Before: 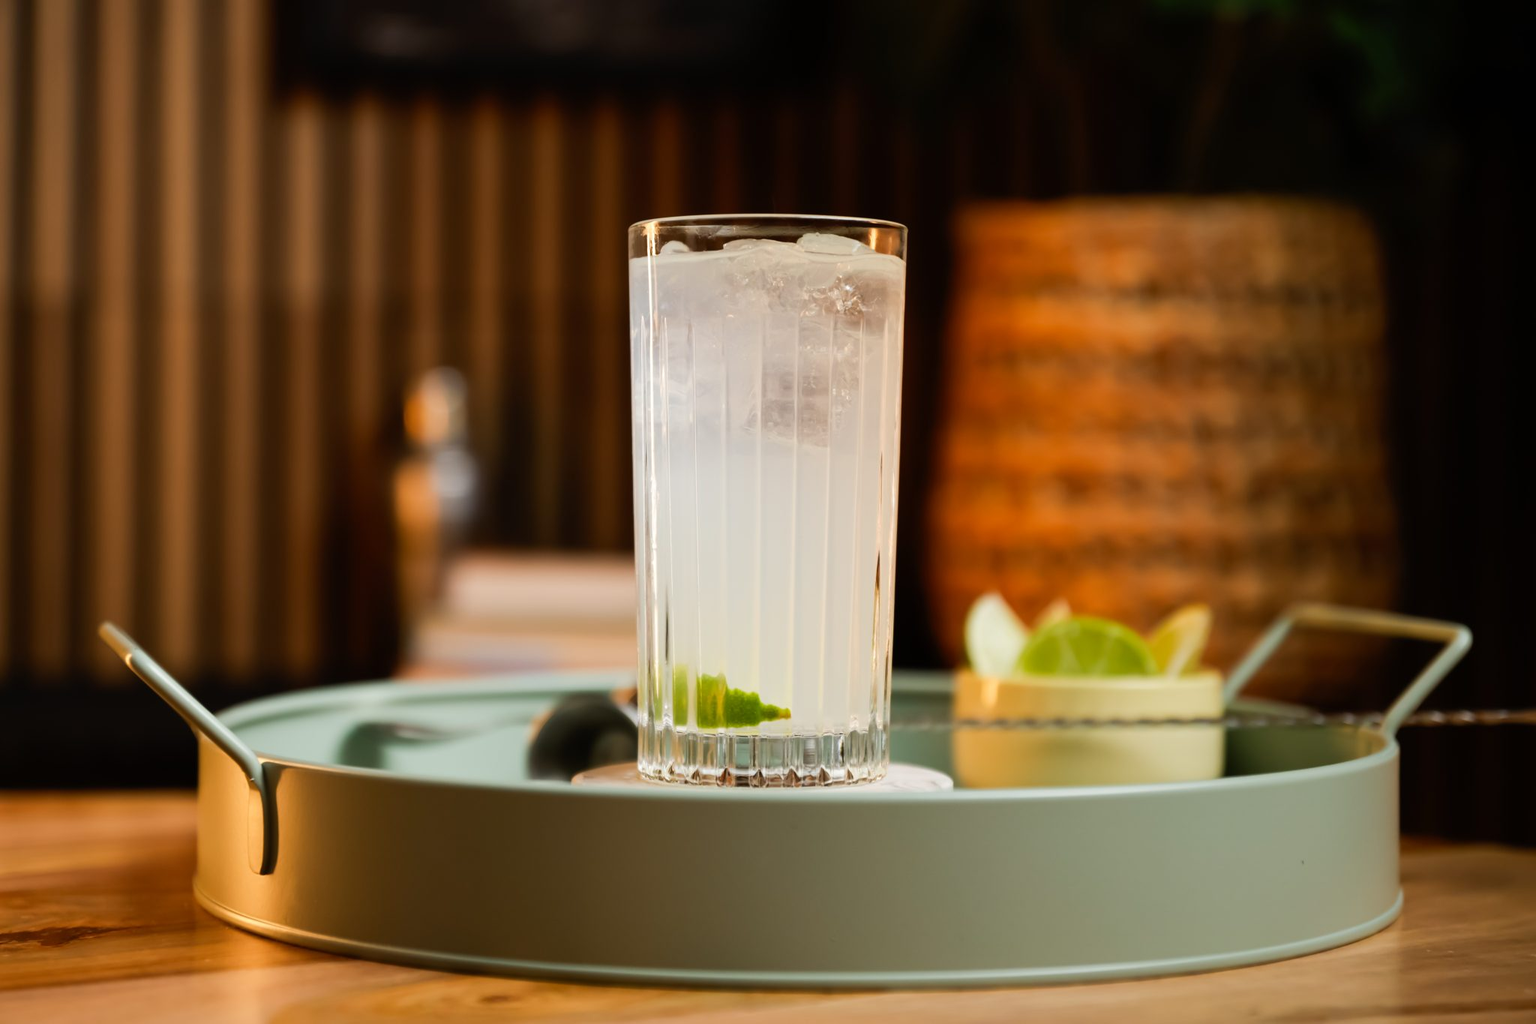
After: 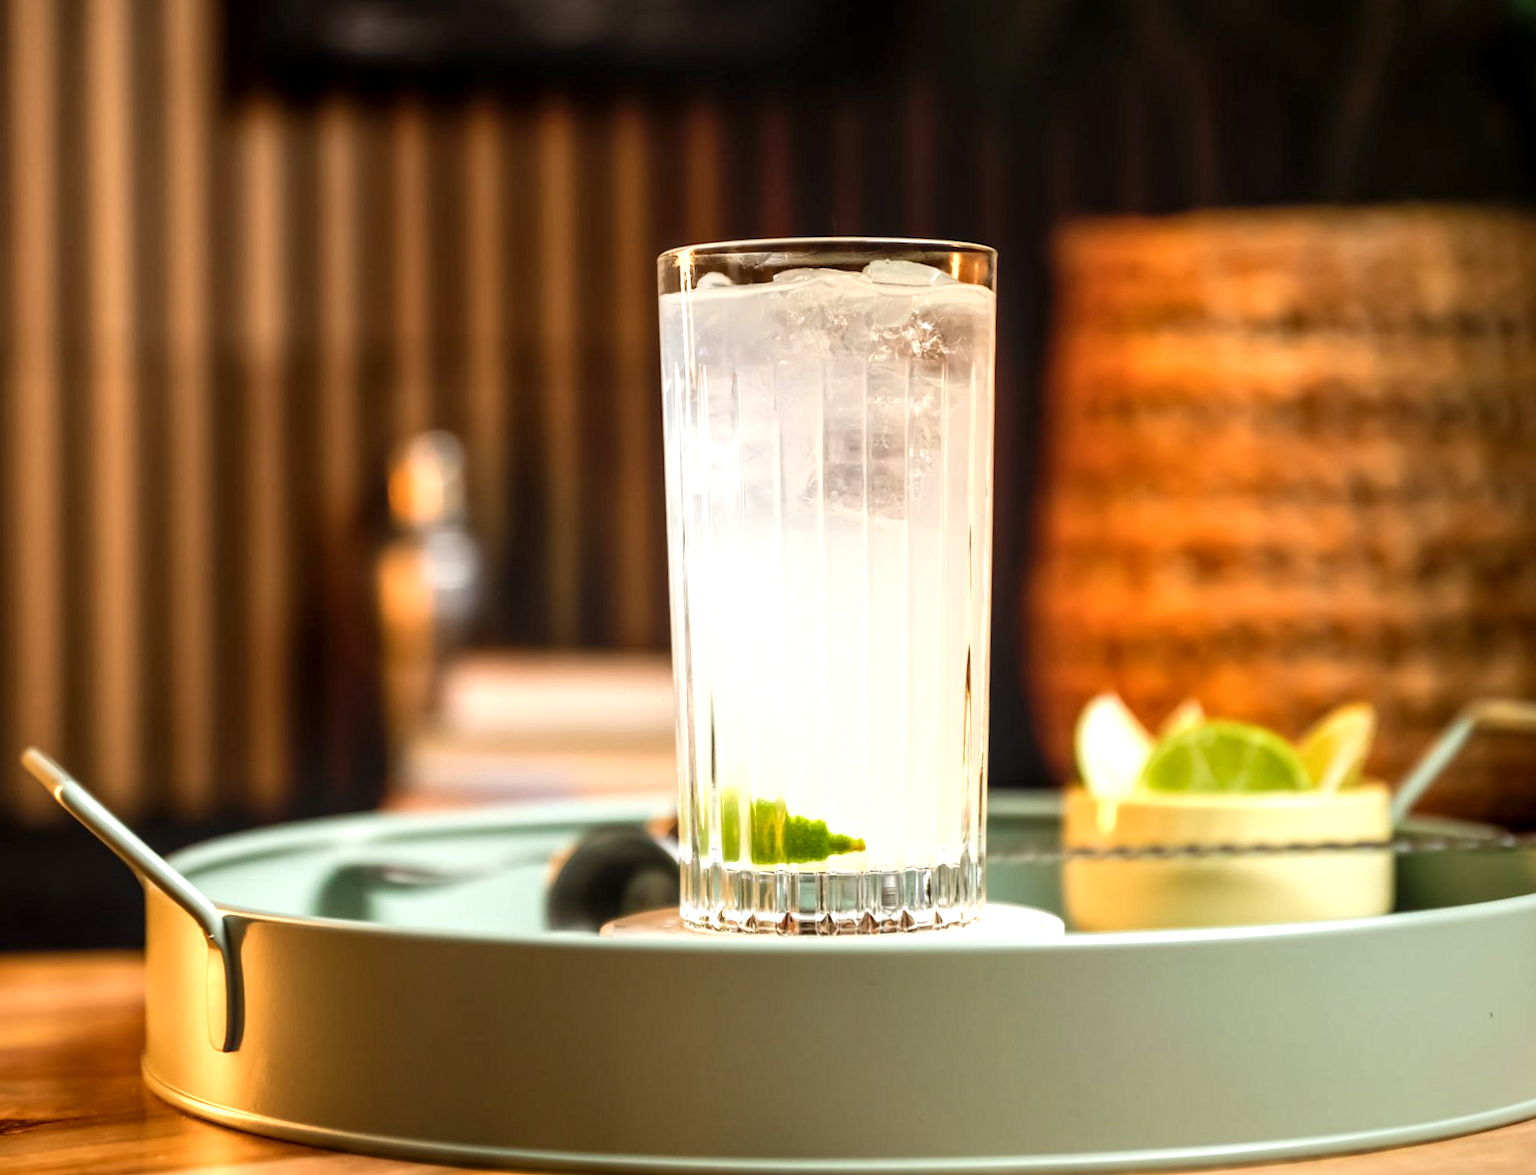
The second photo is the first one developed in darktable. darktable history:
exposure: black level correction 0, exposure 0.7 EV, compensate exposure bias true, compensate highlight preservation false
crop and rotate: angle 1°, left 4.281%, top 0.642%, right 11.383%, bottom 2.486%
local contrast: highlights 61%, detail 143%, midtone range 0.428
